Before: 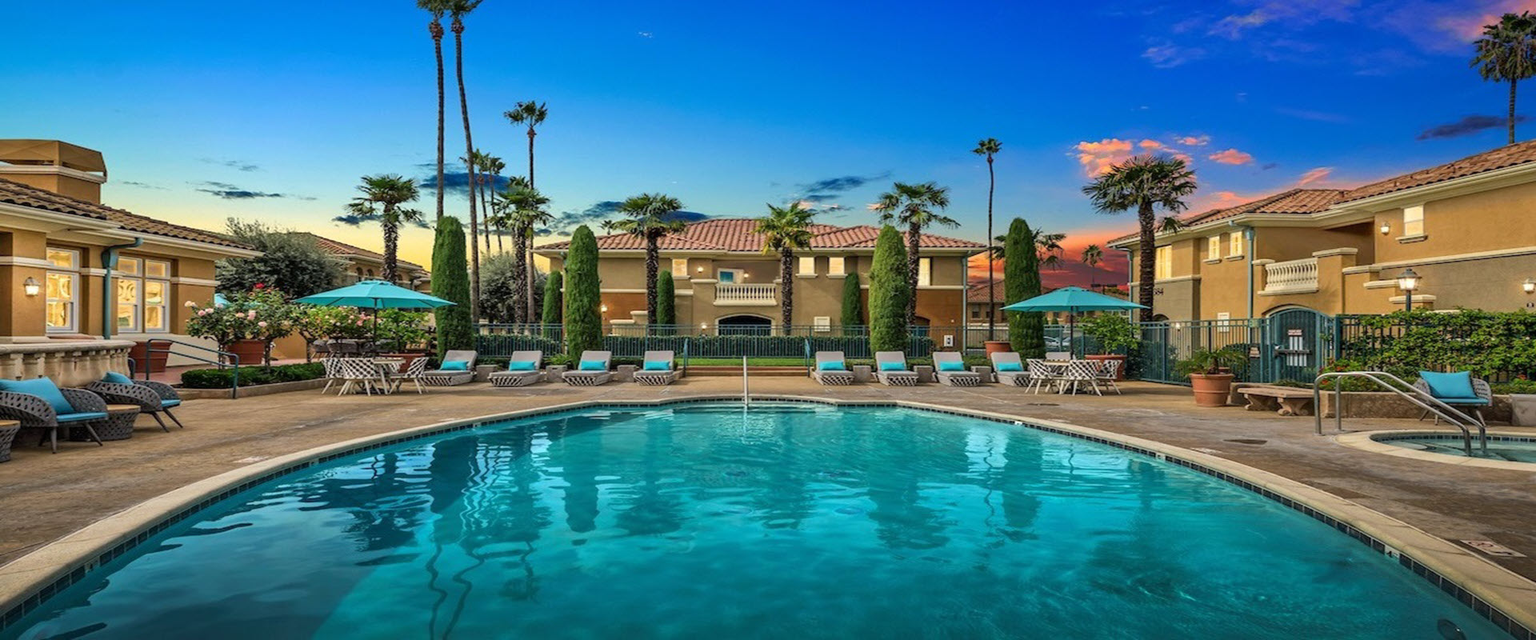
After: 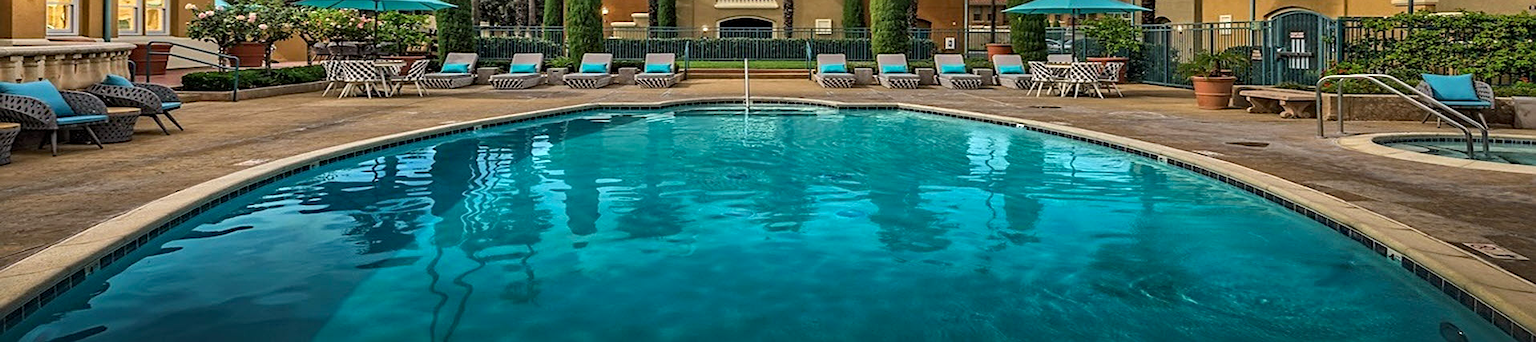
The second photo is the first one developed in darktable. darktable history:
crop and rotate: top 46.564%, right 0.109%
sharpen: on, module defaults
haze removal: compatibility mode true, adaptive false
